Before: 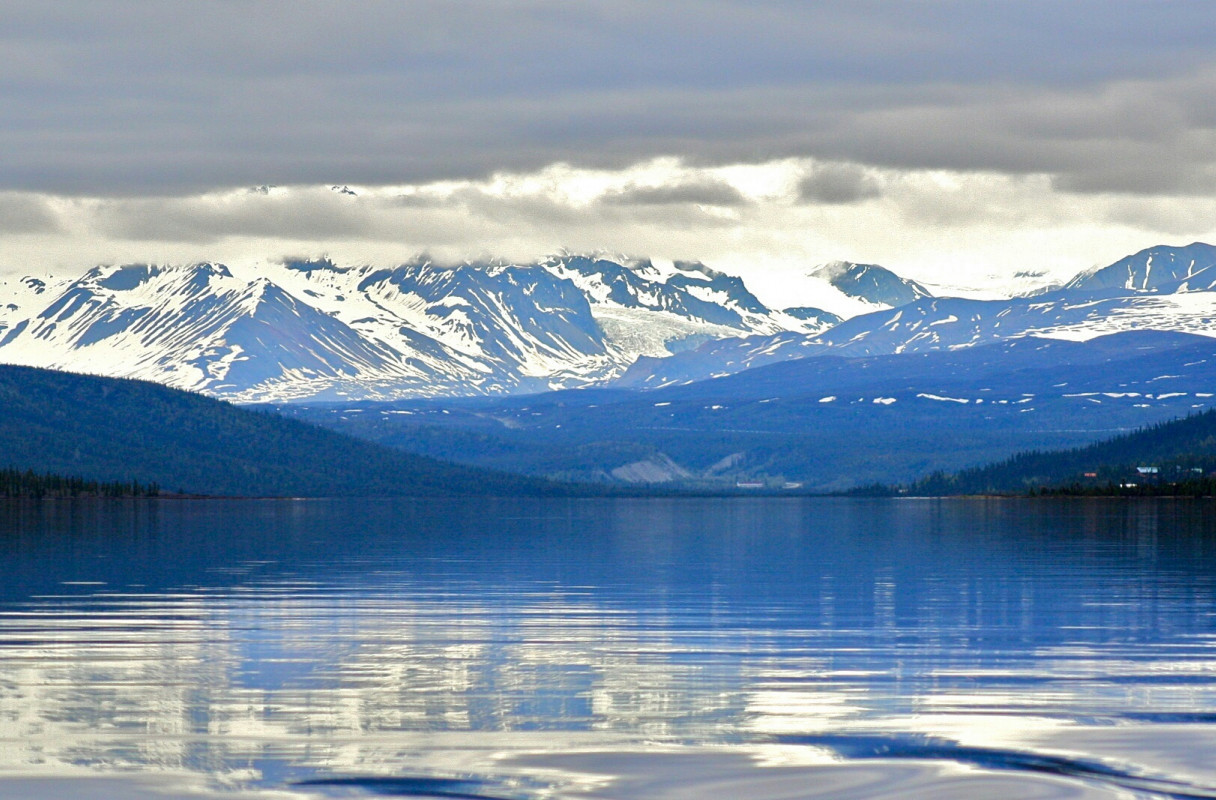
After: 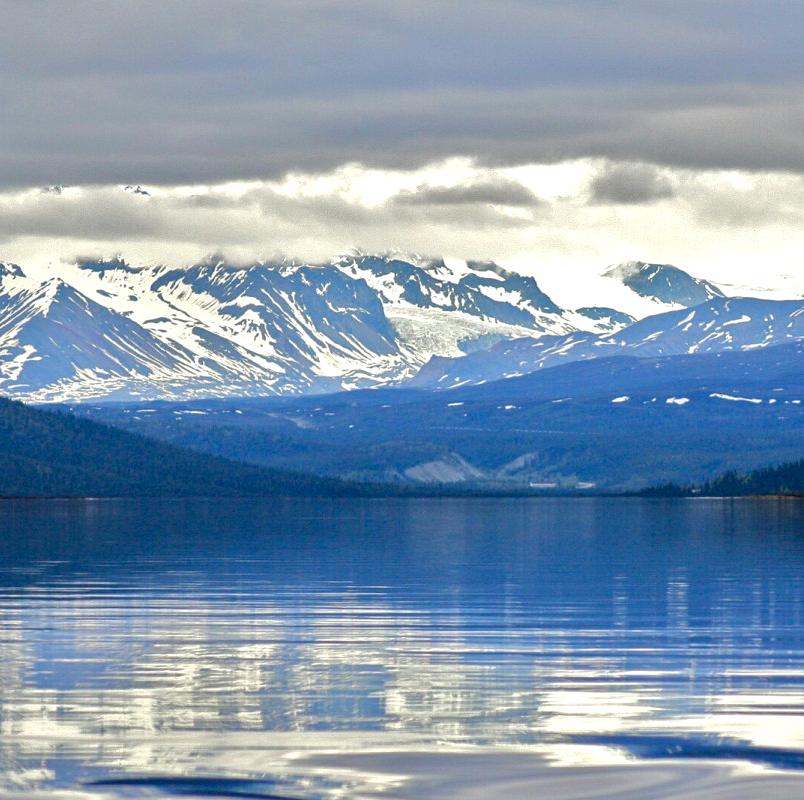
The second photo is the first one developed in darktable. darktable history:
local contrast: on, module defaults
crop: left 17.039%, right 16.836%
